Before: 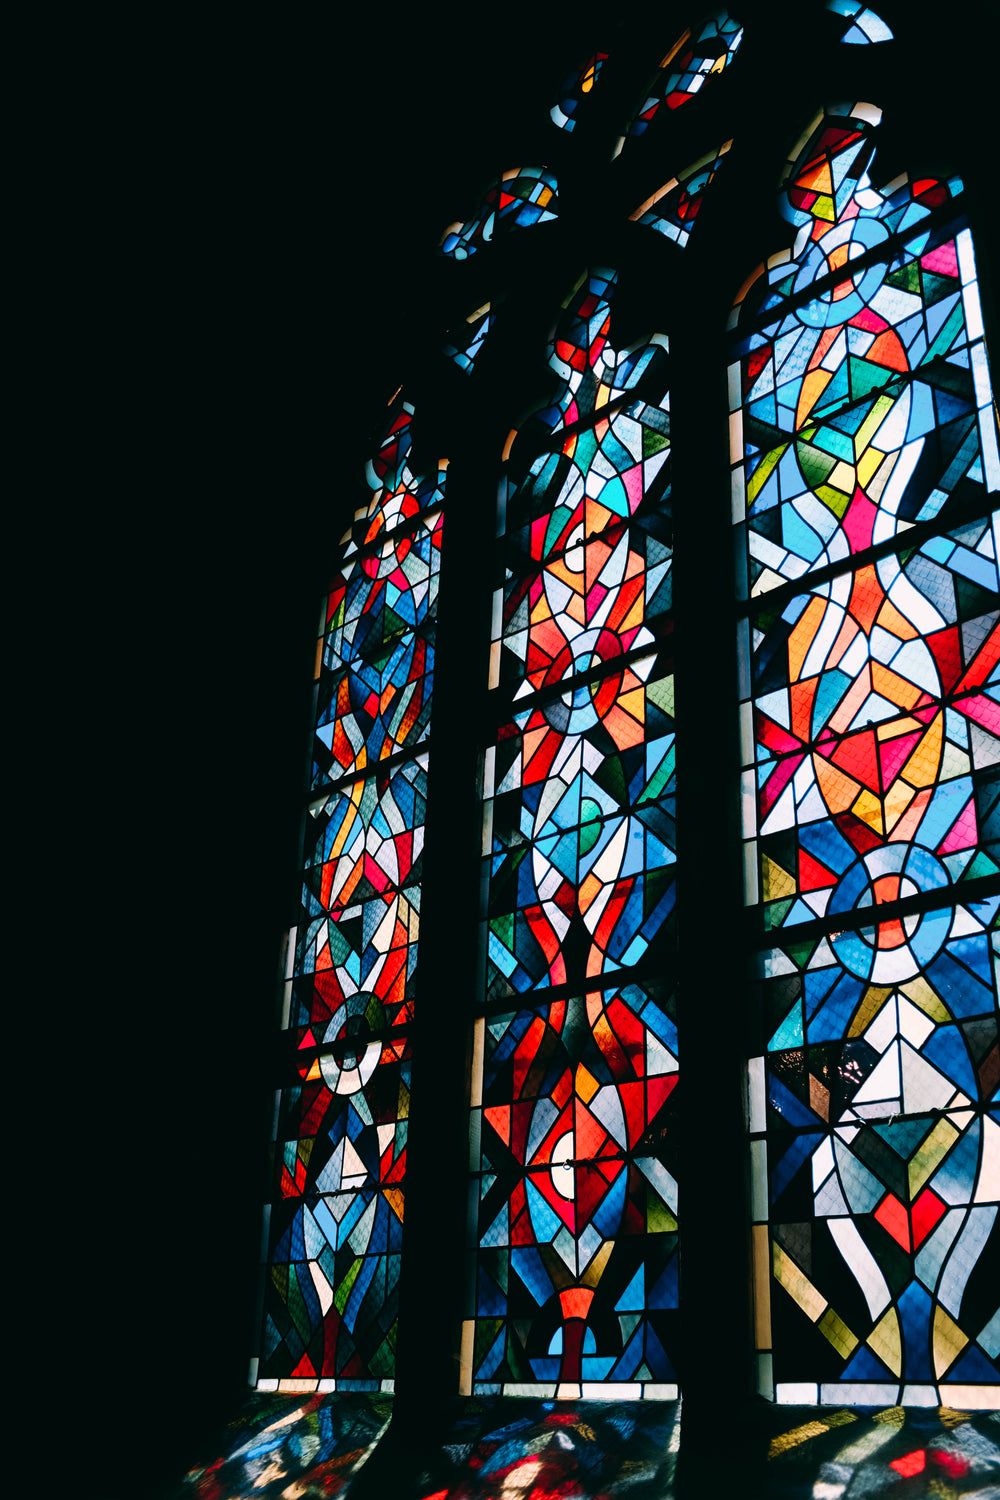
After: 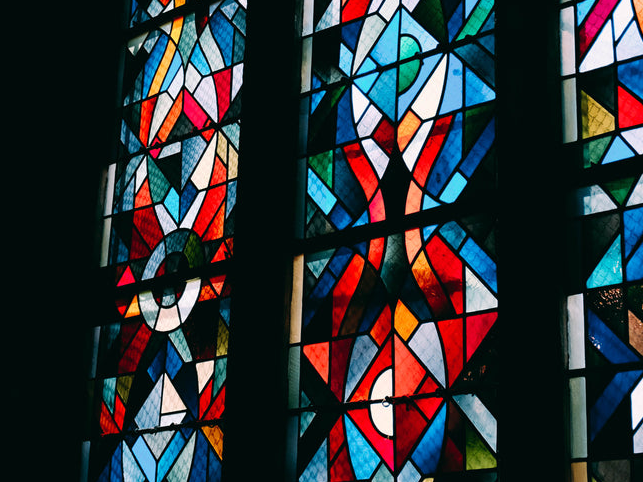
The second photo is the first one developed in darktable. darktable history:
crop: left 18.184%, top 50.885%, right 17.418%, bottom 16.929%
